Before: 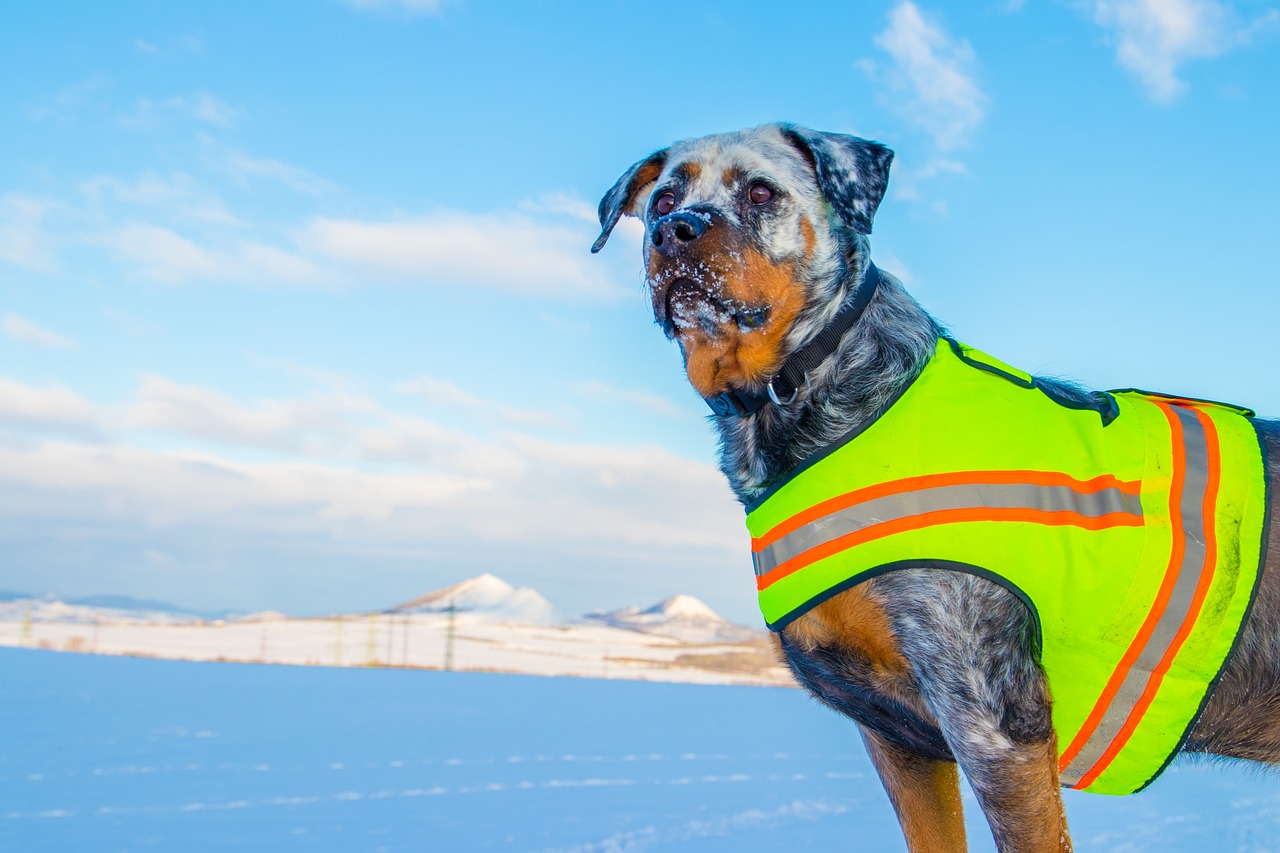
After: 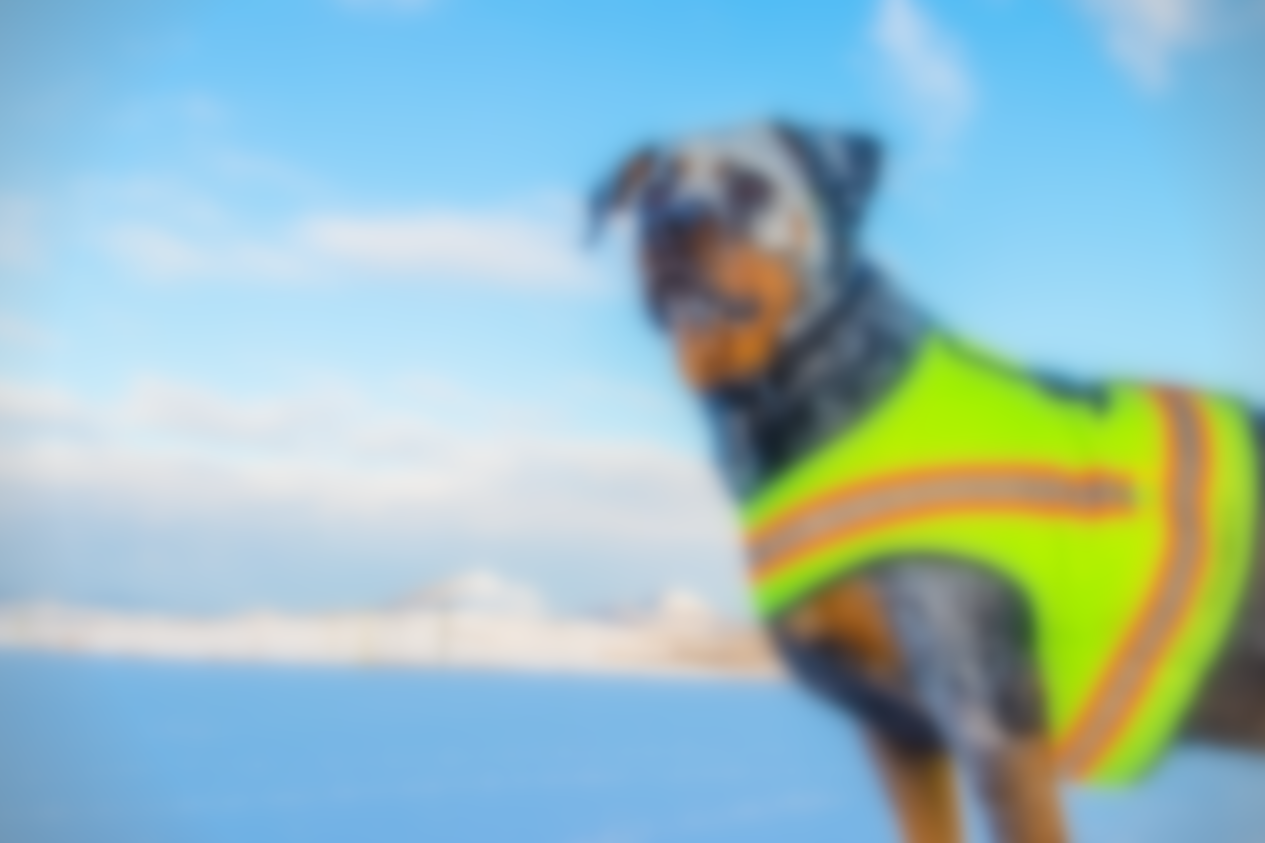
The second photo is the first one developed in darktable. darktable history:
rotate and perspective: rotation -0.45°, automatic cropping original format, crop left 0.008, crop right 0.992, crop top 0.012, crop bottom 0.988
lowpass: on, module defaults
vignetting: fall-off start 91.19%
